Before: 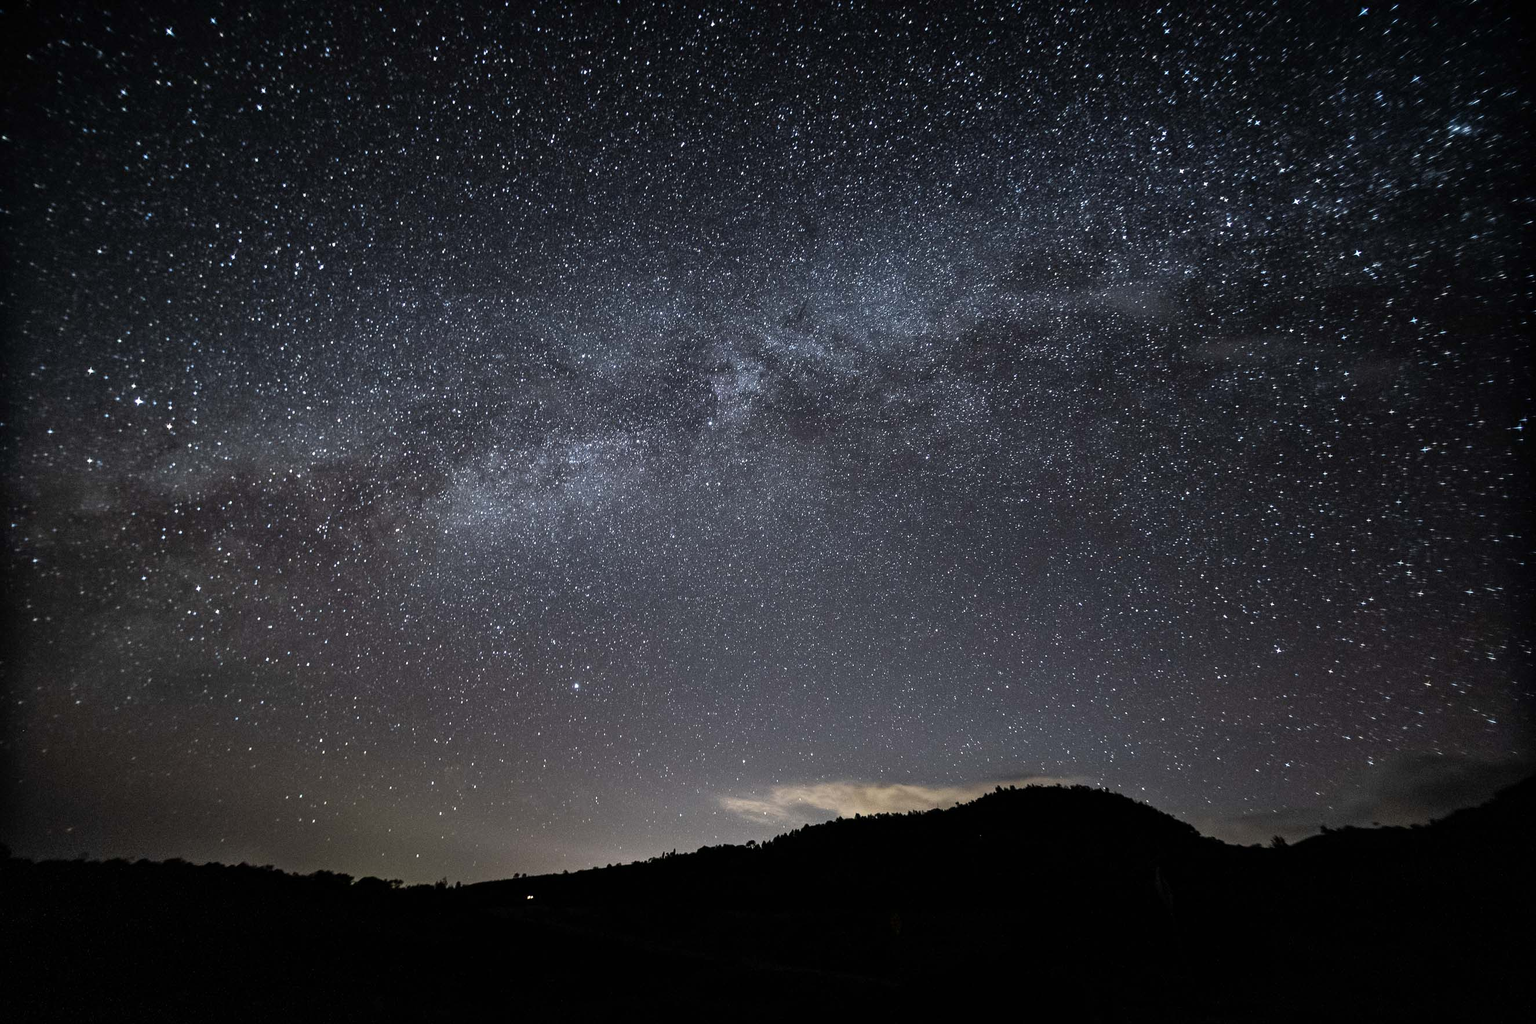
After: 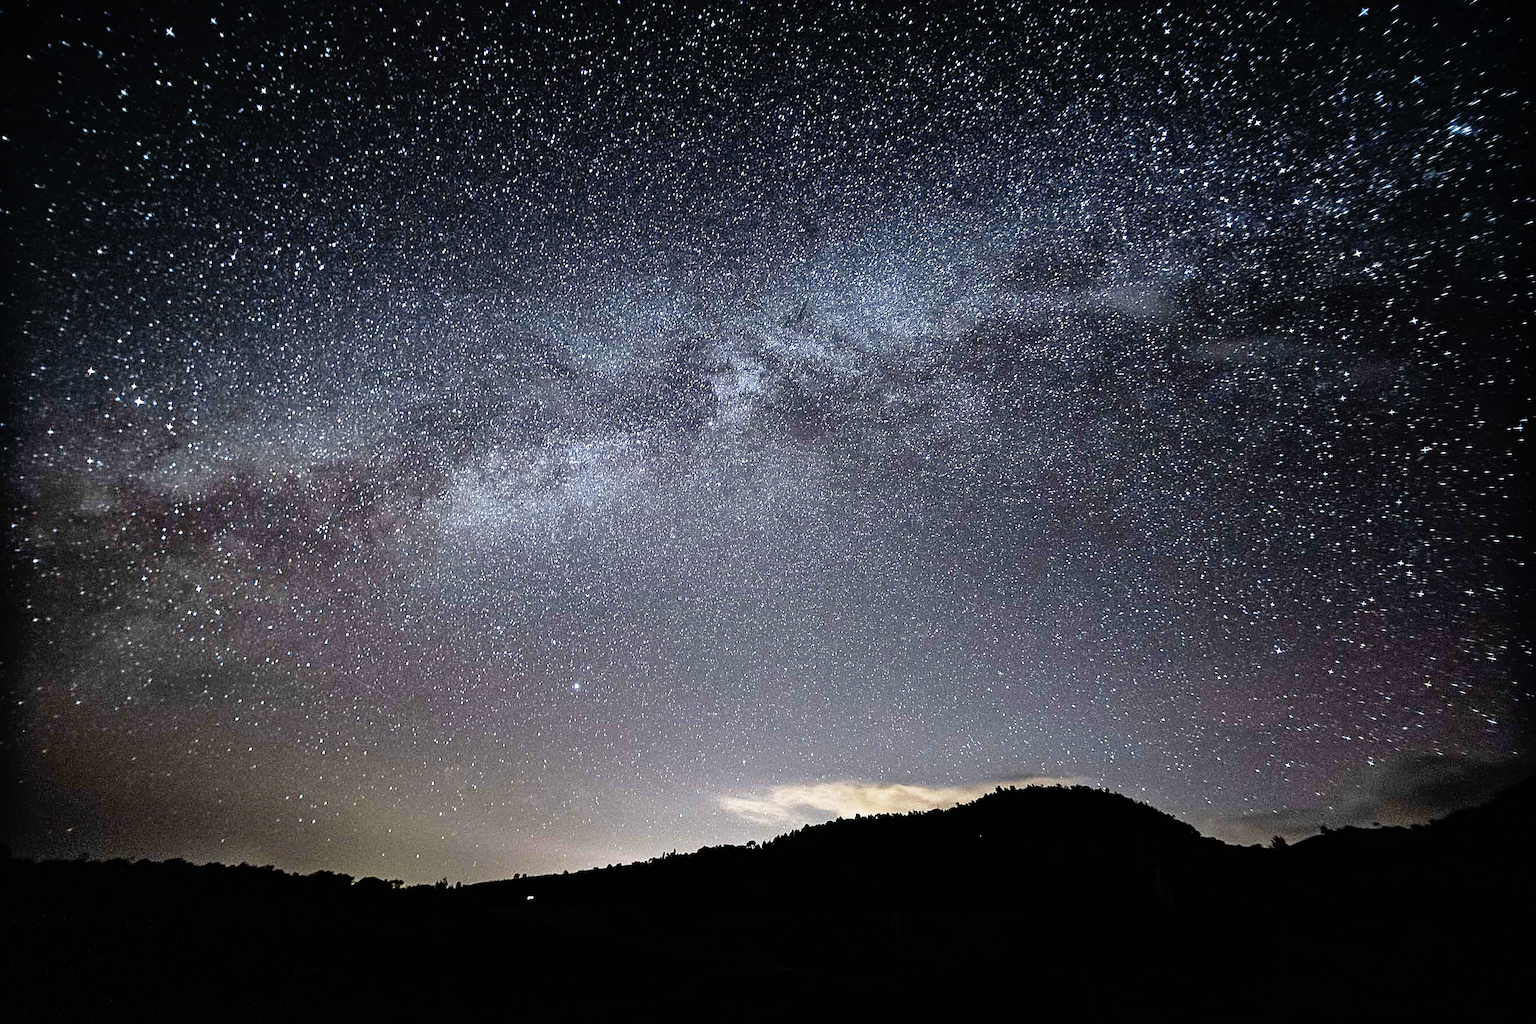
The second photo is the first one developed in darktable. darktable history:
sharpen: amount 0.601
base curve: curves: ch0 [(0, 0) (0.012, 0.01) (0.073, 0.168) (0.31, 0.711) (0.645, 0.957) (1, 1)], preserve colors none
